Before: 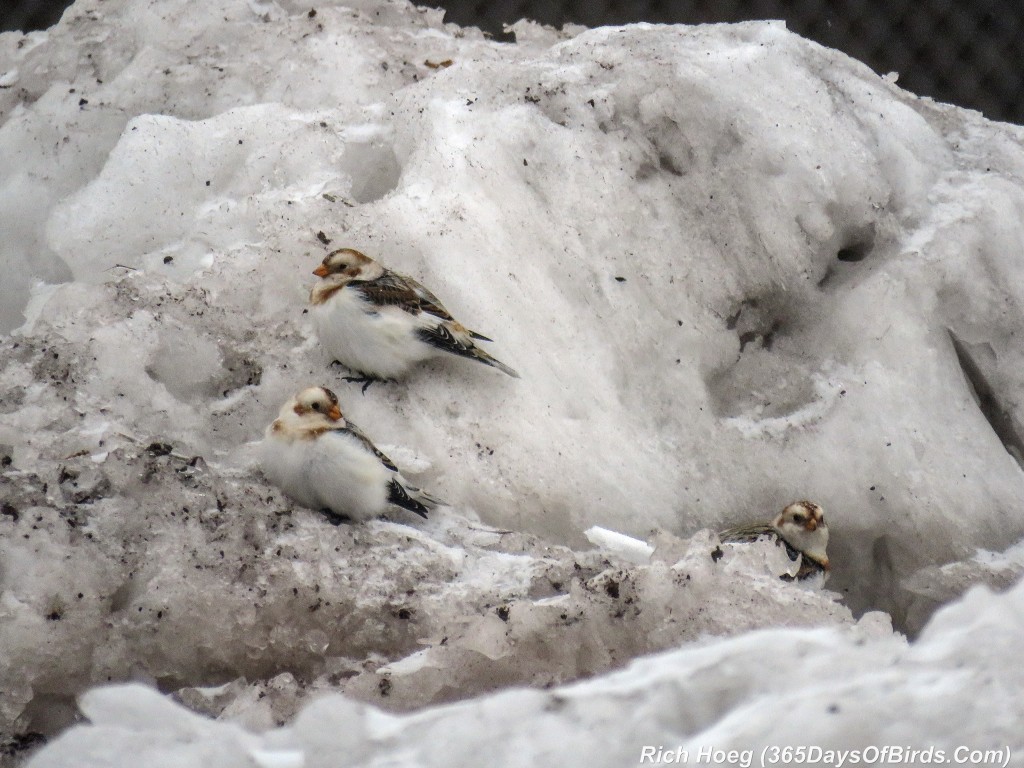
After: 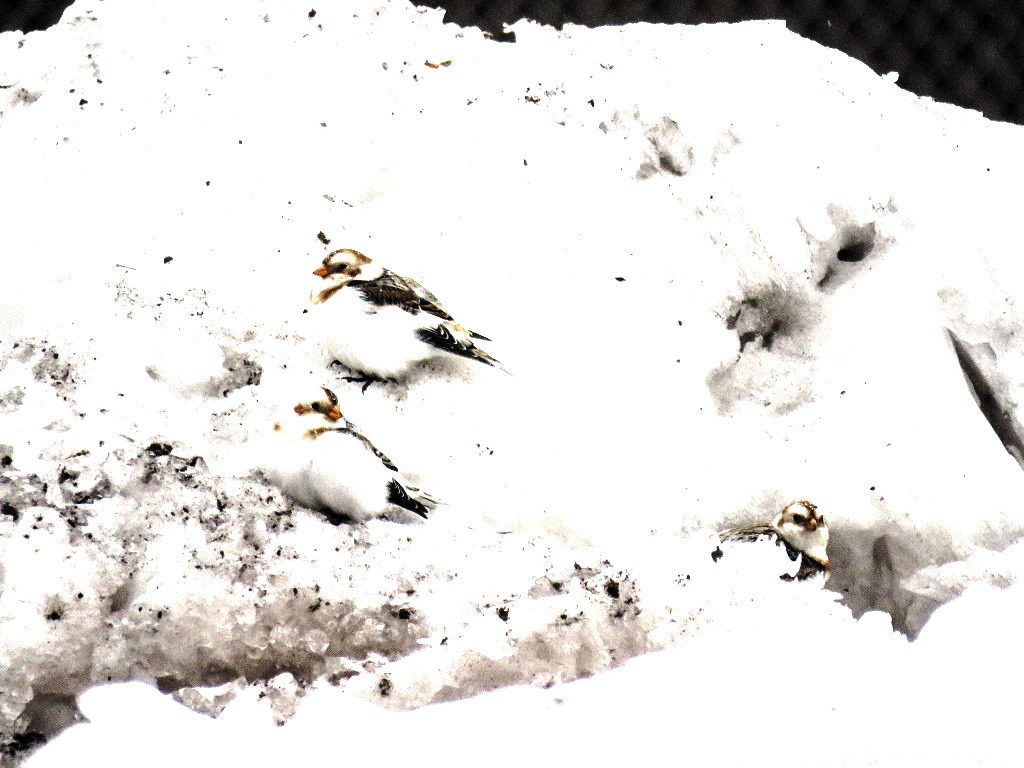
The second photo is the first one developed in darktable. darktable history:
base curve: curves: ch0 [(0, 0) (0.028, 0.03) (0.121, 0.232) (0.46, 0.748) (0.859, 0.968) (1, 1)], preserve colors none
levels: levels [0.044, 0.475, 0.791]
exposure: exposure 0.2 EV, compensate highlight preservation false
